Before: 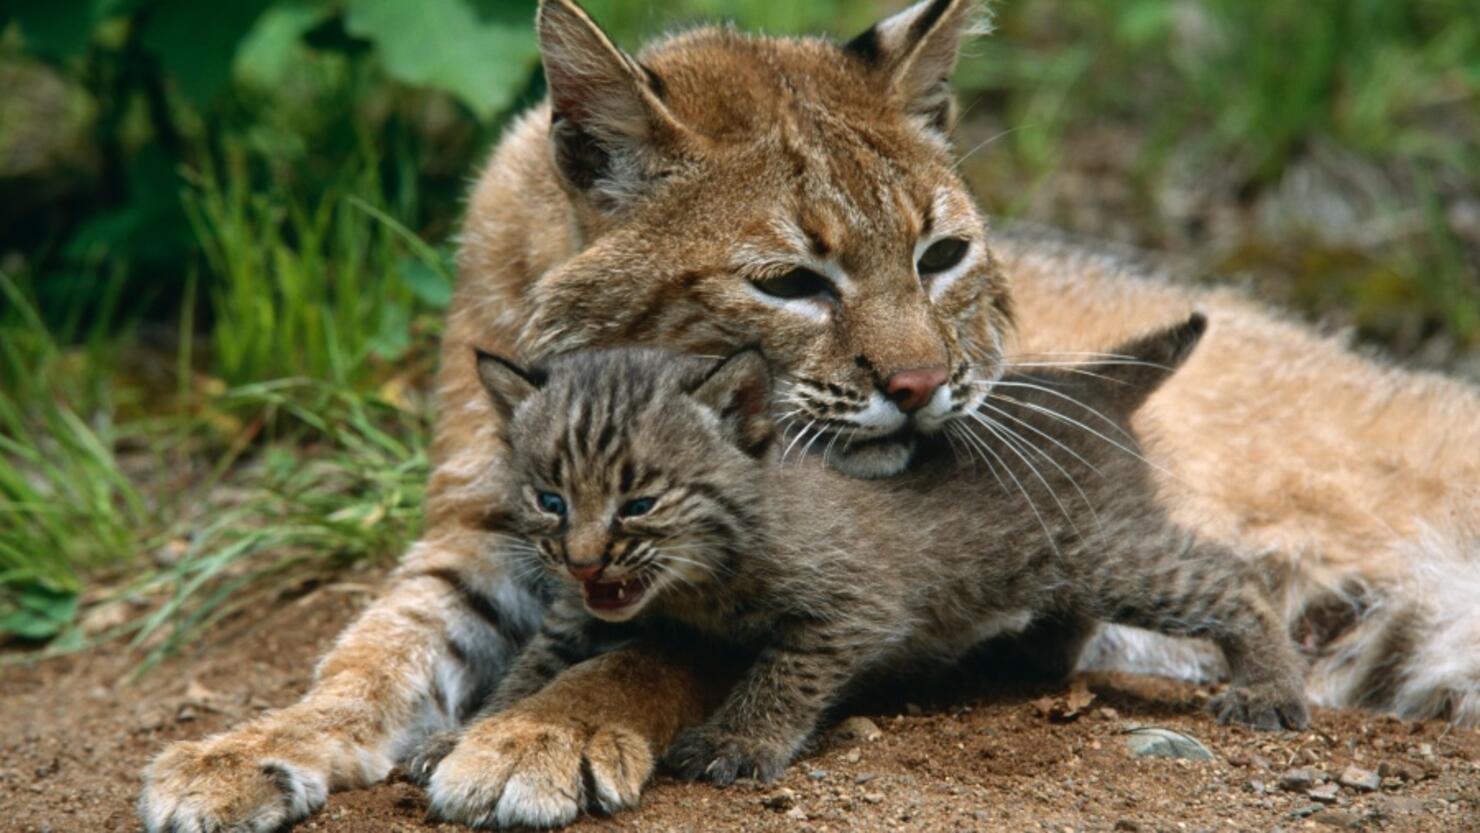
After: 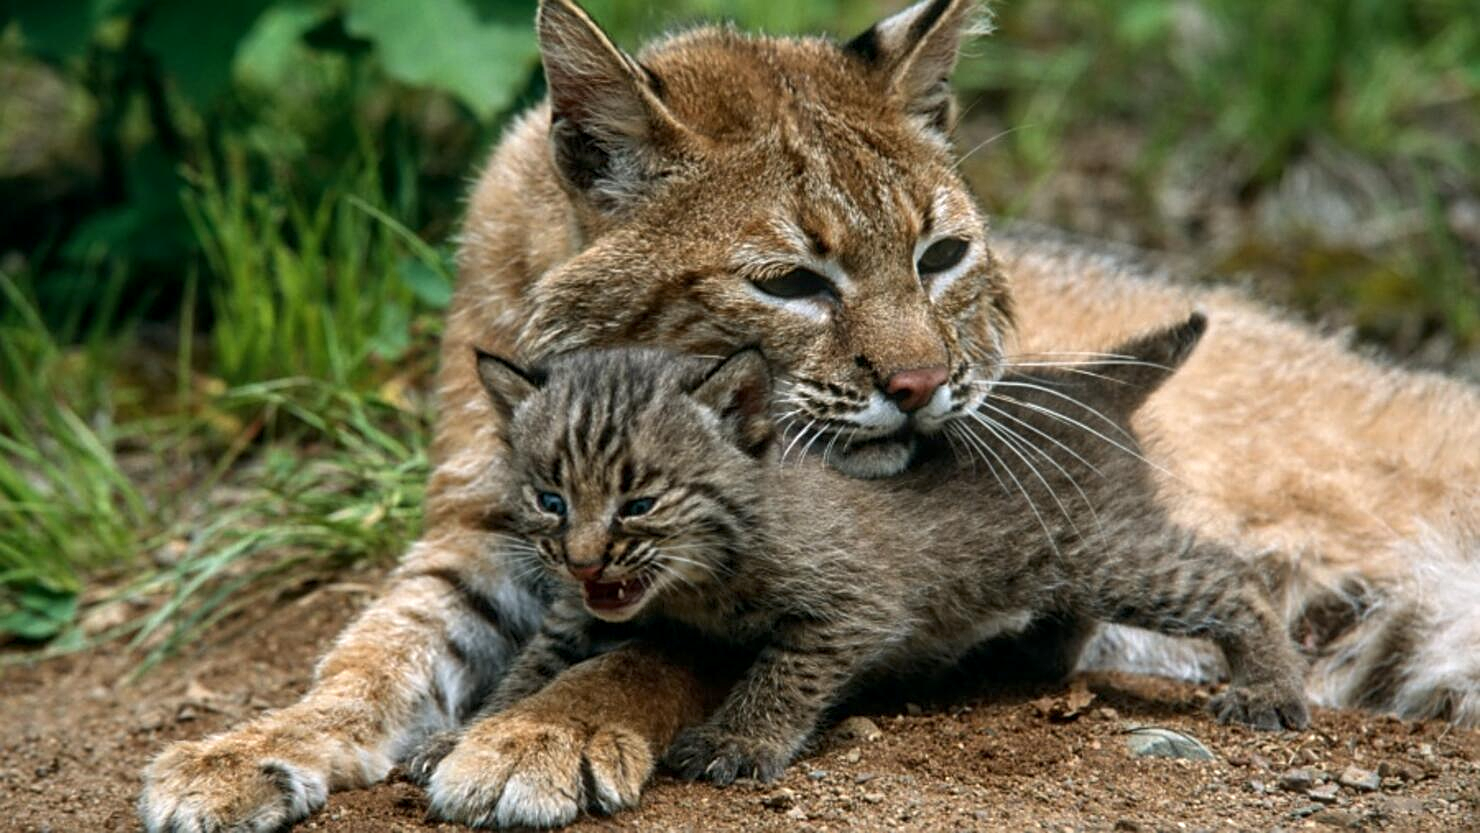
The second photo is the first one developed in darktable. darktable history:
local contrast: on, module defaults
sharpen: amount 0.461
